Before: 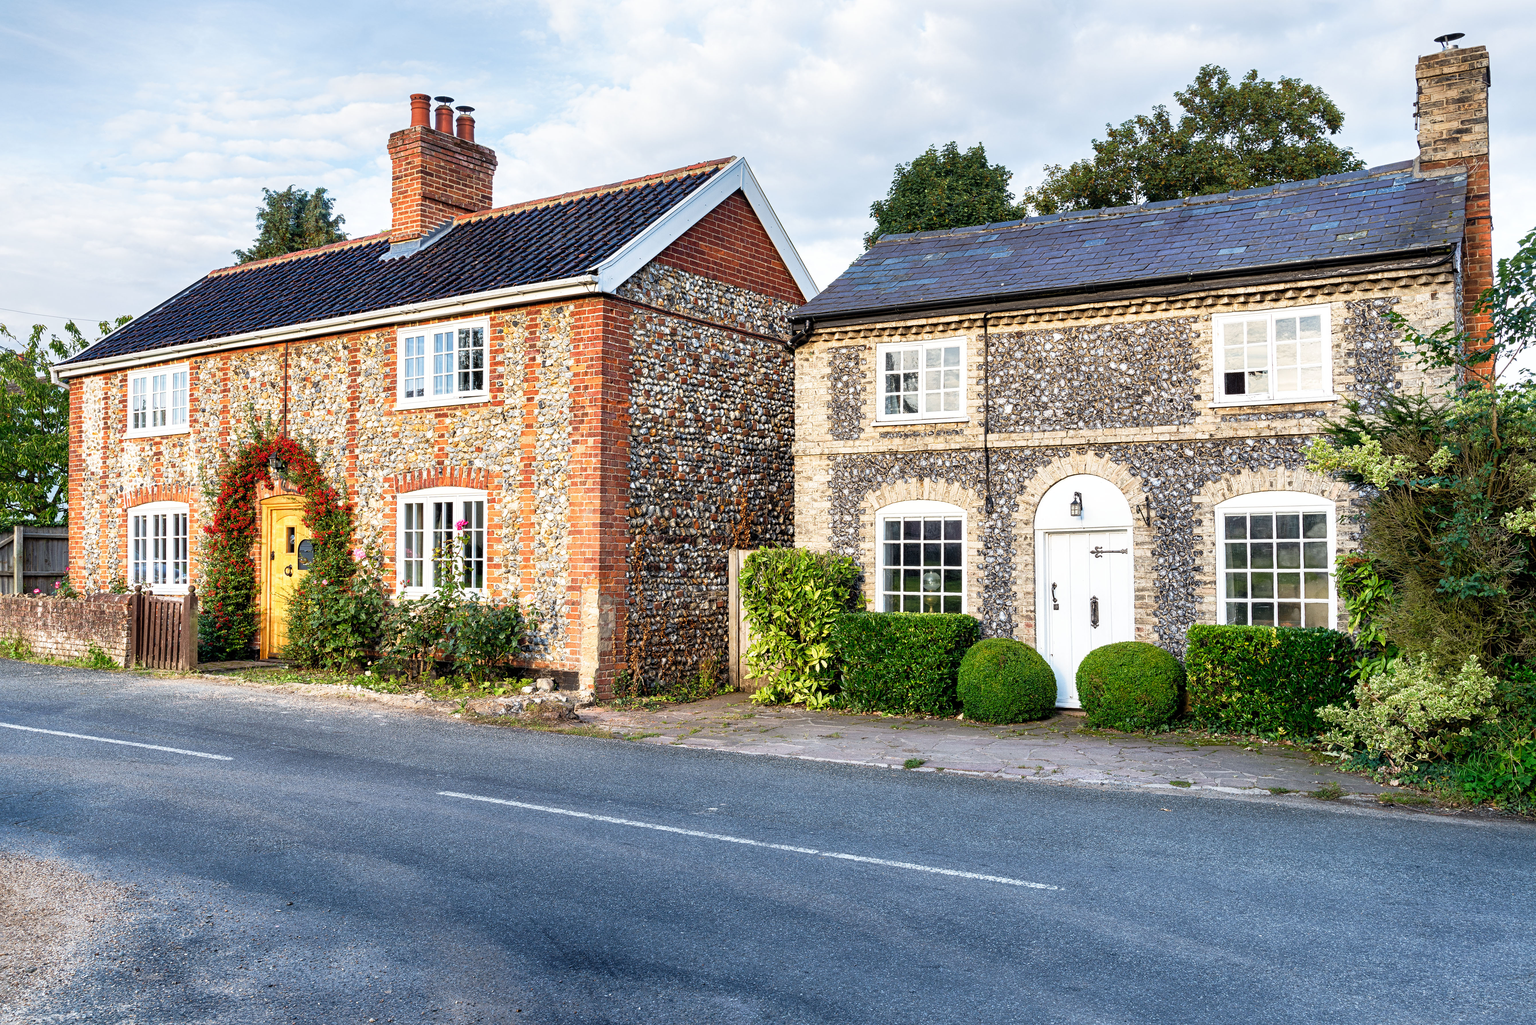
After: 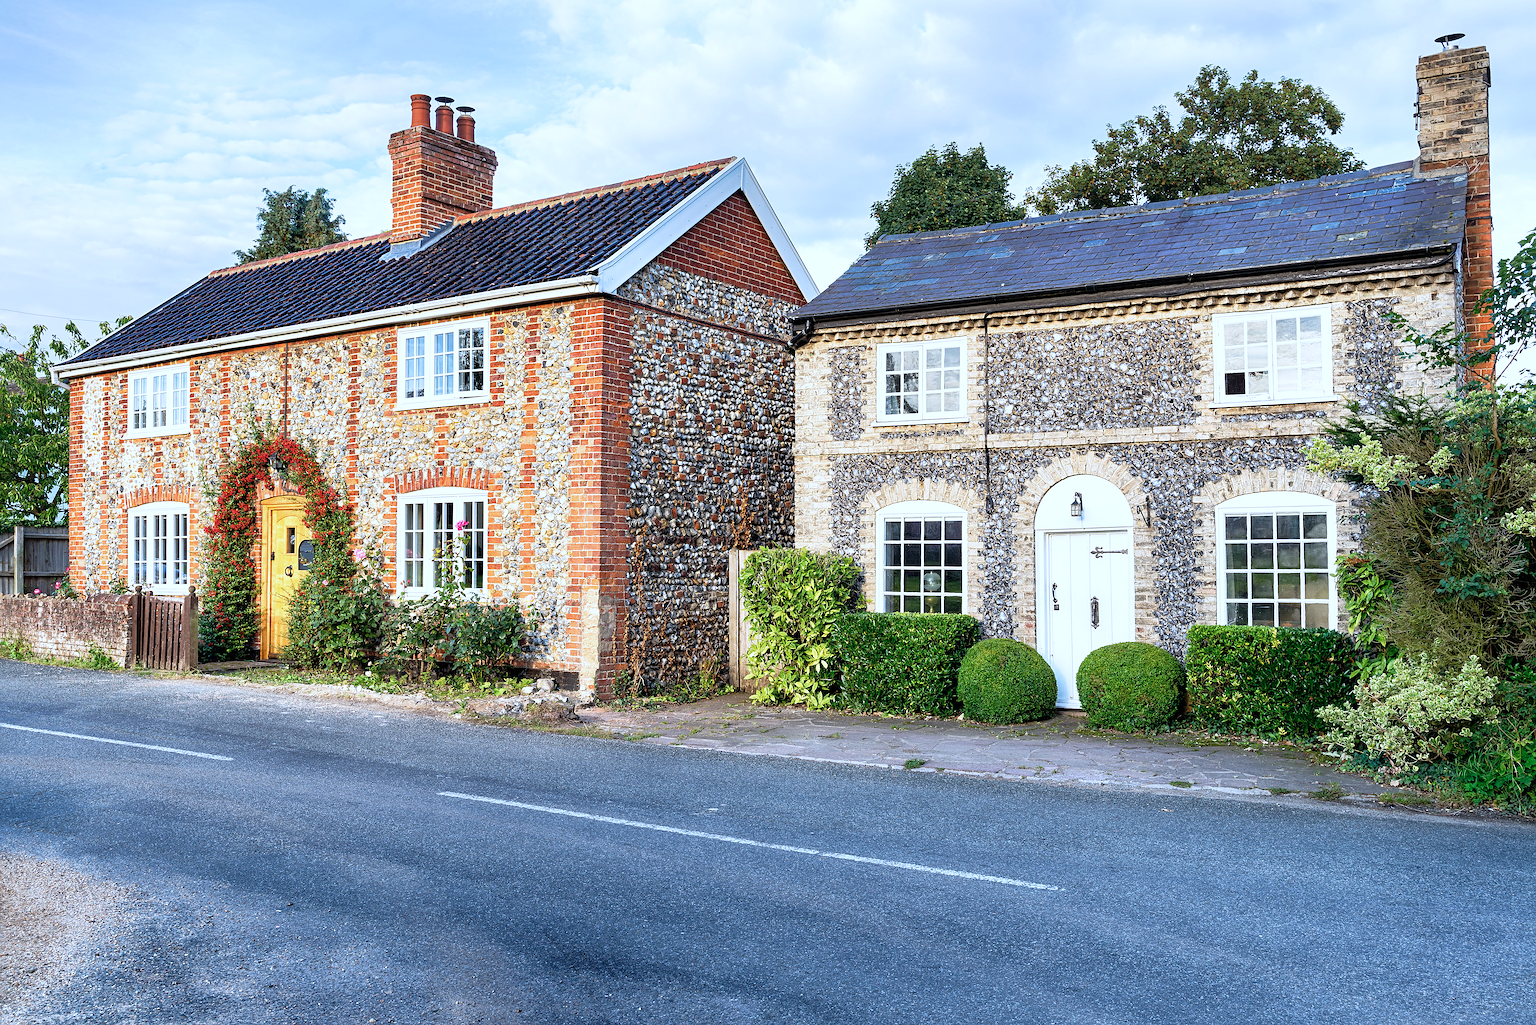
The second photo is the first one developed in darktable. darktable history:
color calibration: x 0.37, y 0.382, temperature 4313.32 K
sharpen: on, module defaults
